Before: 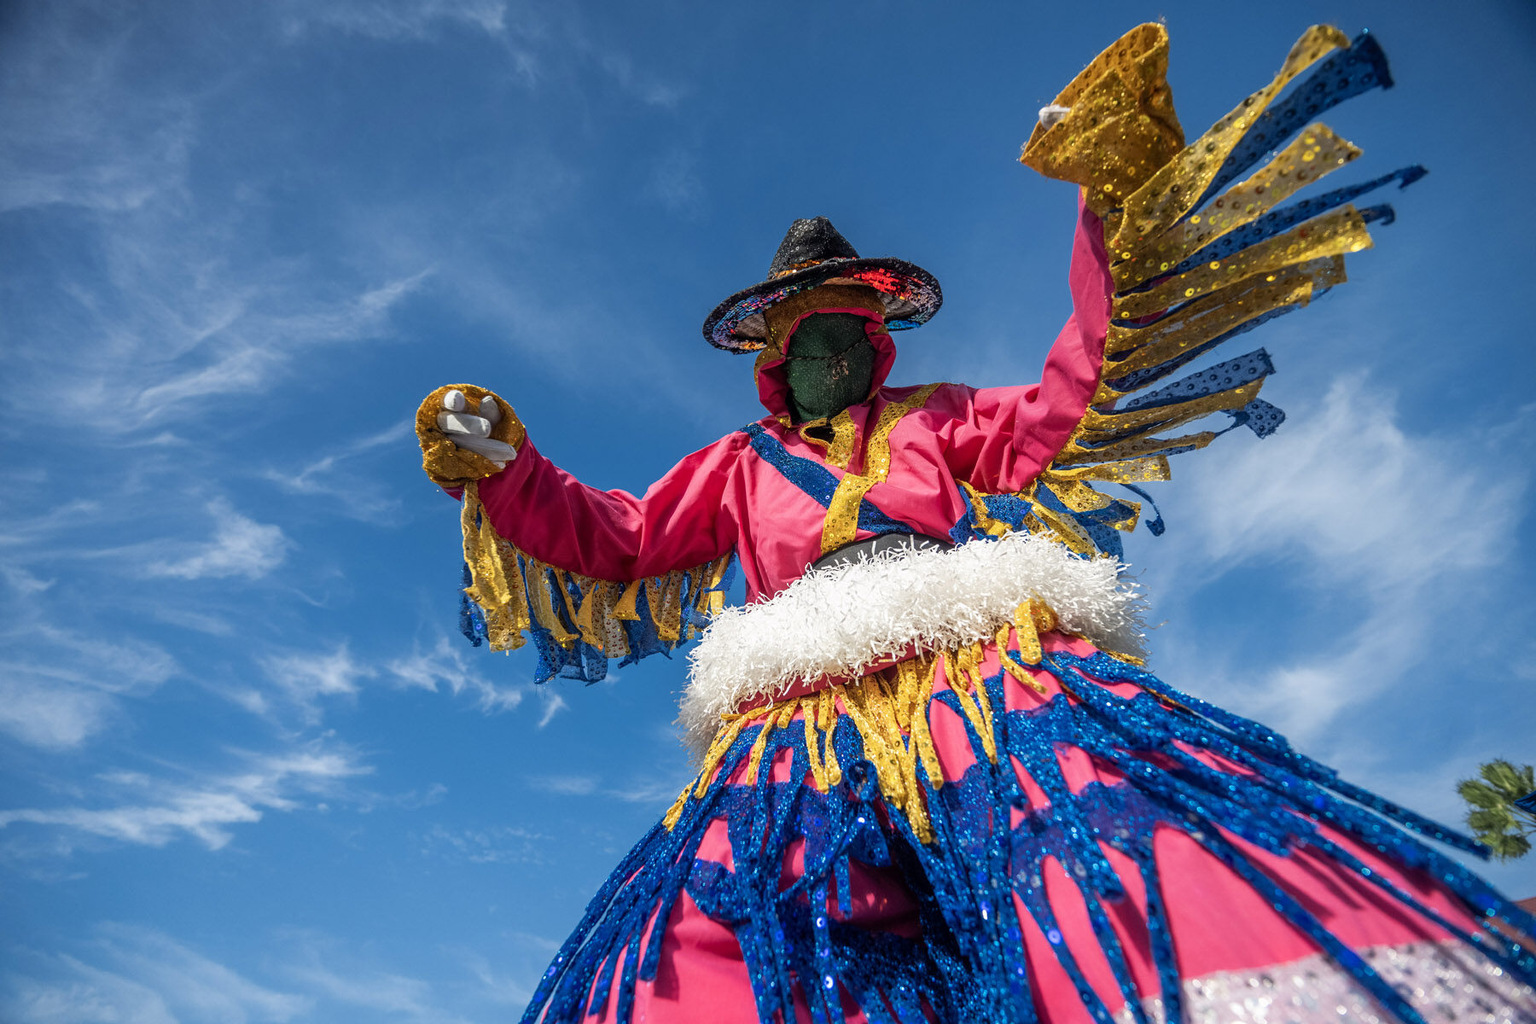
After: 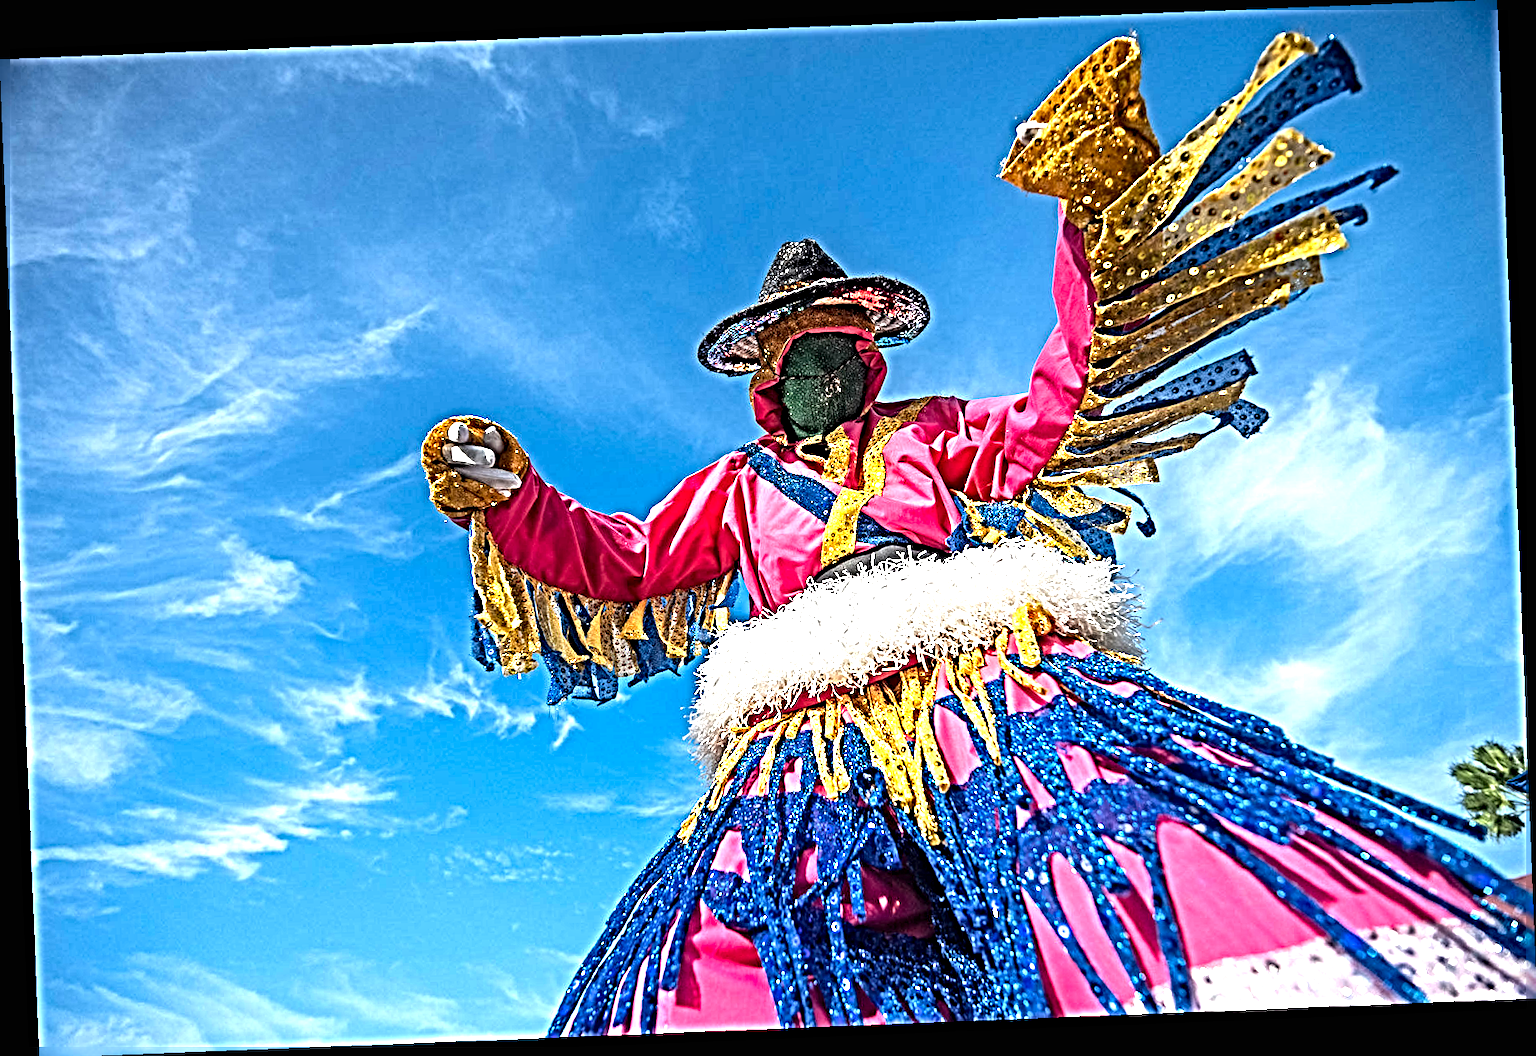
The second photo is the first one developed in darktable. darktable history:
rotate and perspective: rotation -2.29°, automatic cropping off
exposure: black level correction 0, exposure 1.1 EV, compensate exposure bias true, compensate highlight preservation false
sharpen: radius 6.3, amount 1.8, threshold 0
